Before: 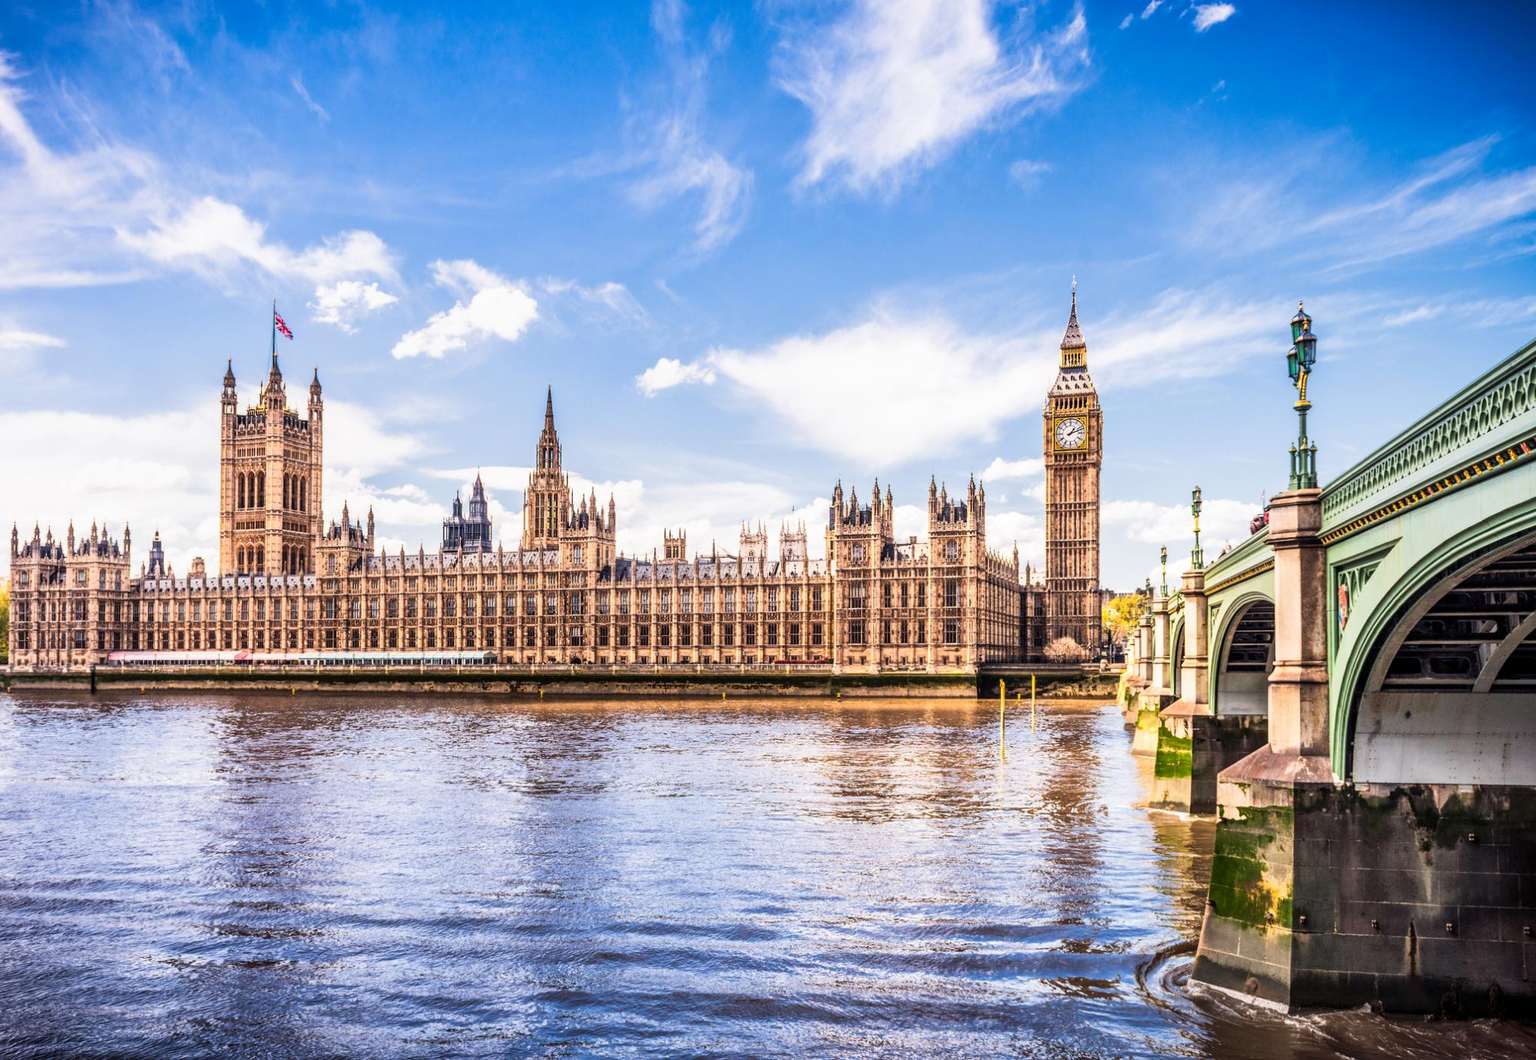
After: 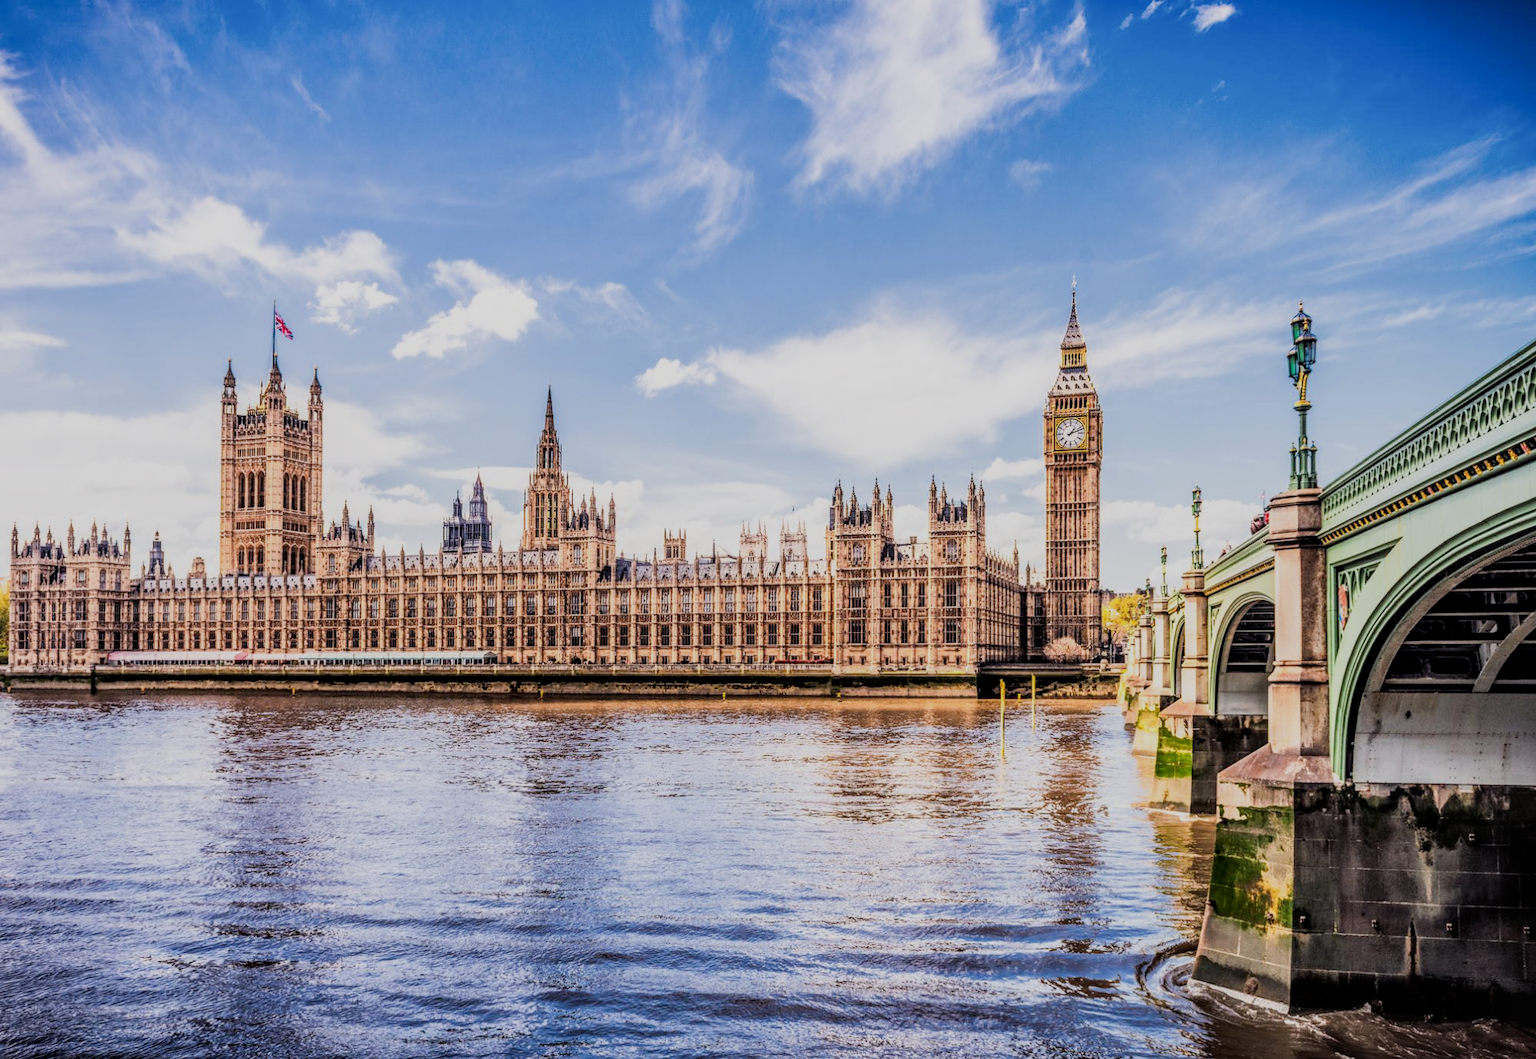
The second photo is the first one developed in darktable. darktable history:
filmic rgb: black relative exposure -7.25 EV, white relative exposure 5.05 EV, hardness 3.21
local contrast: on, module defaults
